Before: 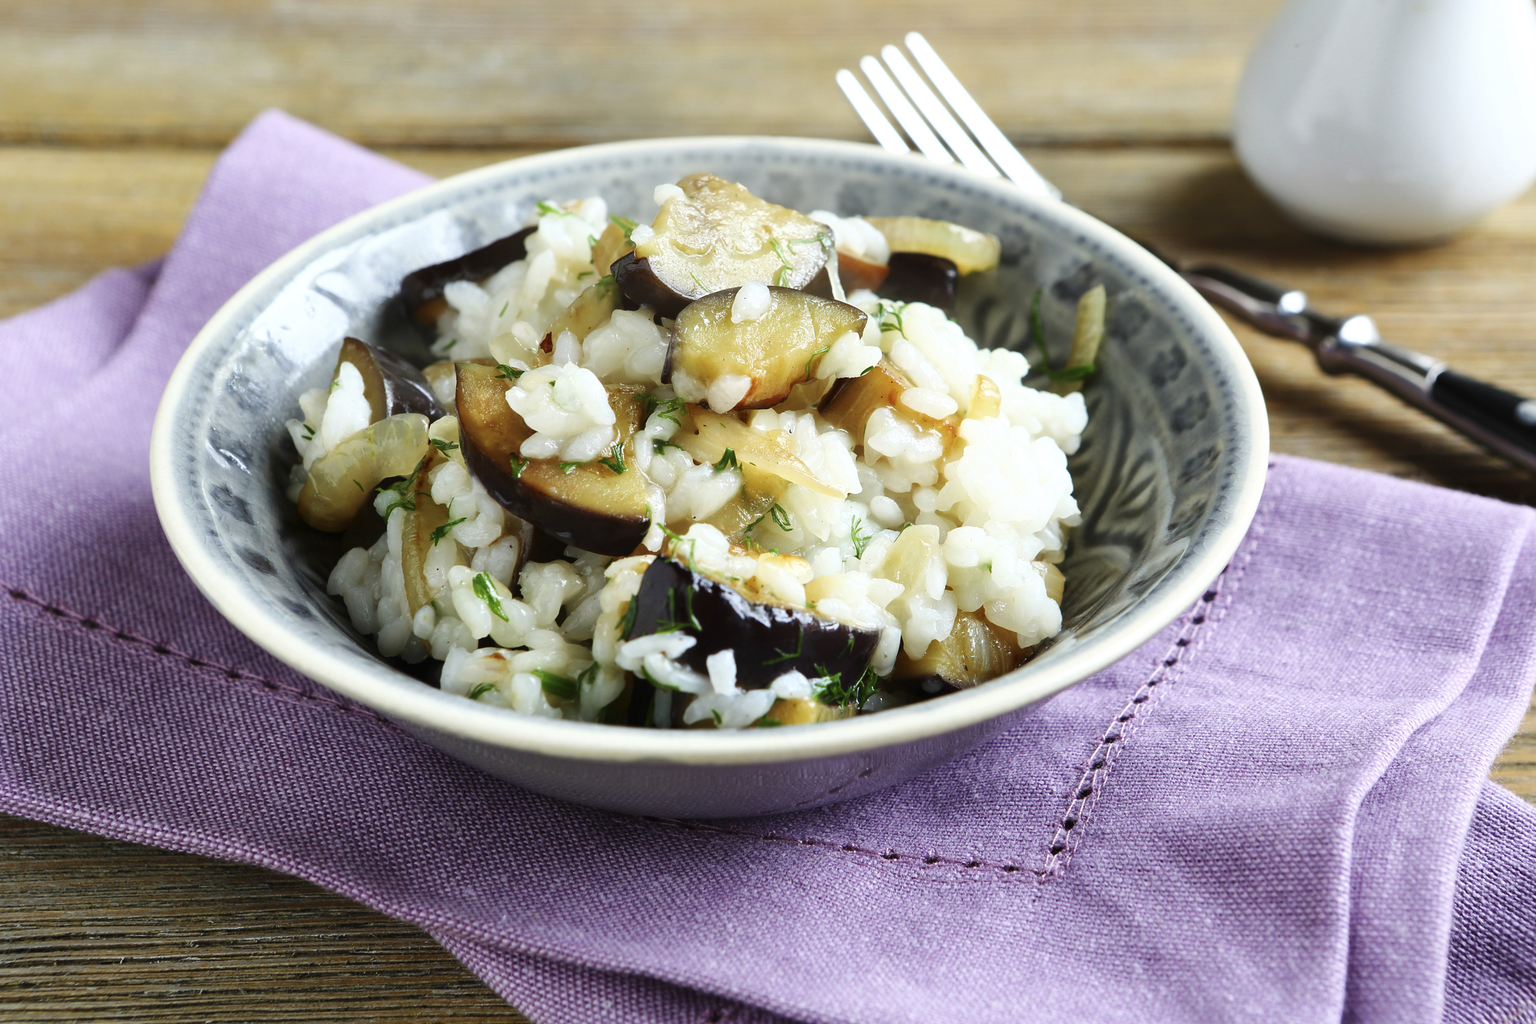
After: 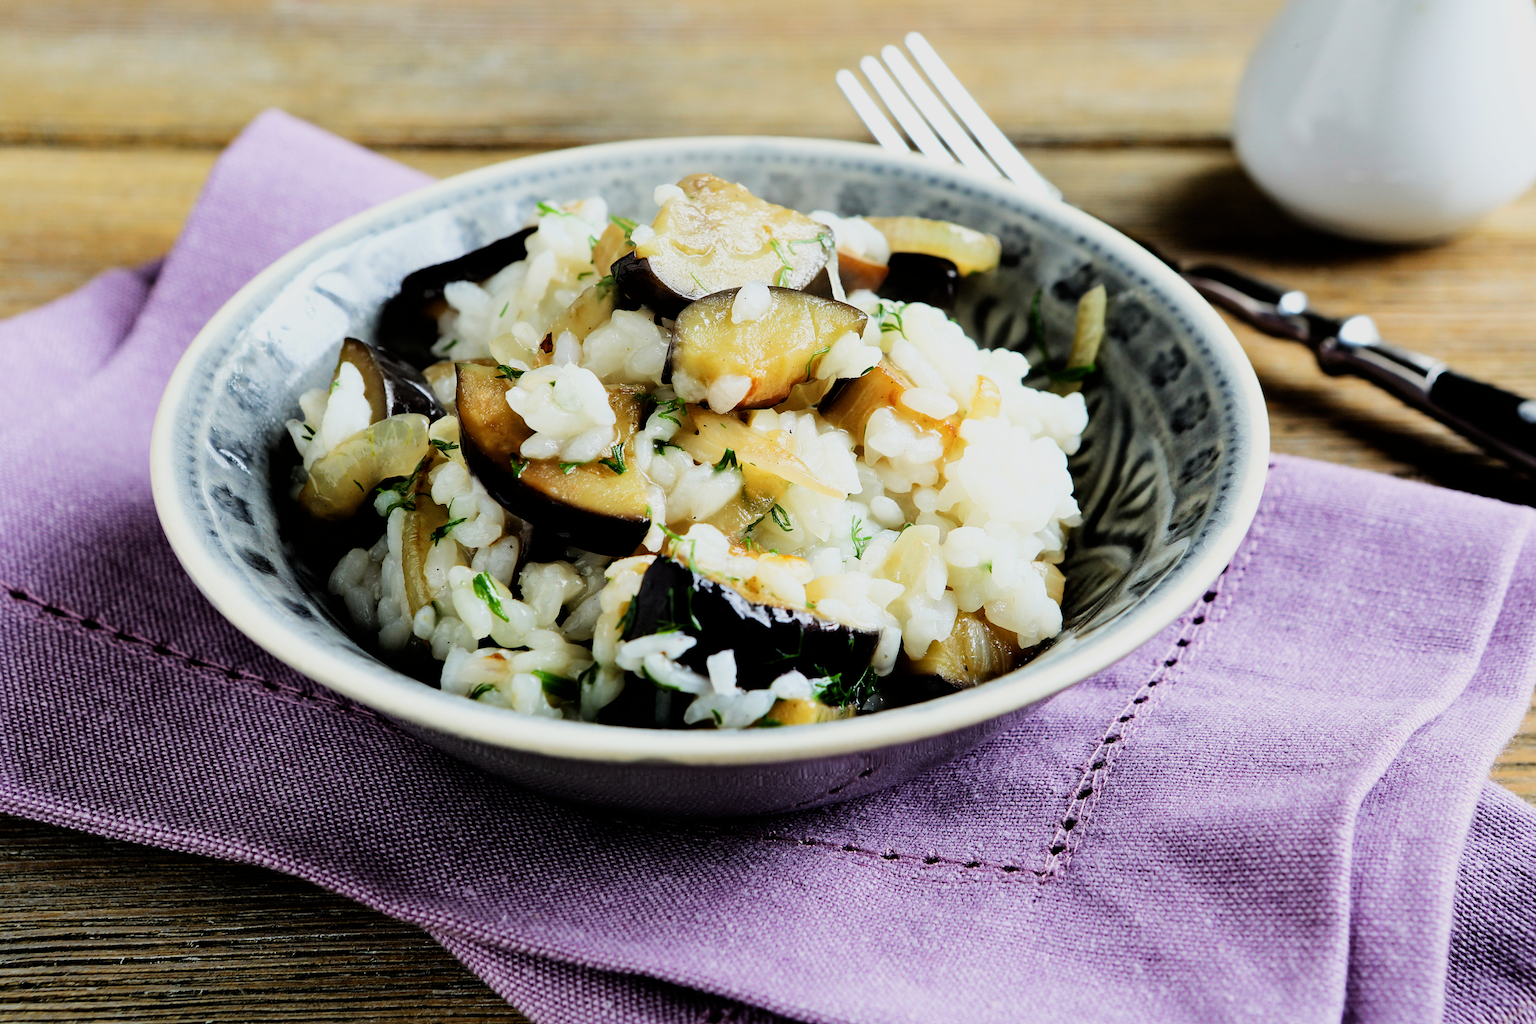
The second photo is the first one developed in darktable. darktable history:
haze removal: compatibility mode true, adaptive false
filmic rgb: black relative exposure -5 EV, hardness 2.88, contrast 1.4, highlights saturation mix -30%
